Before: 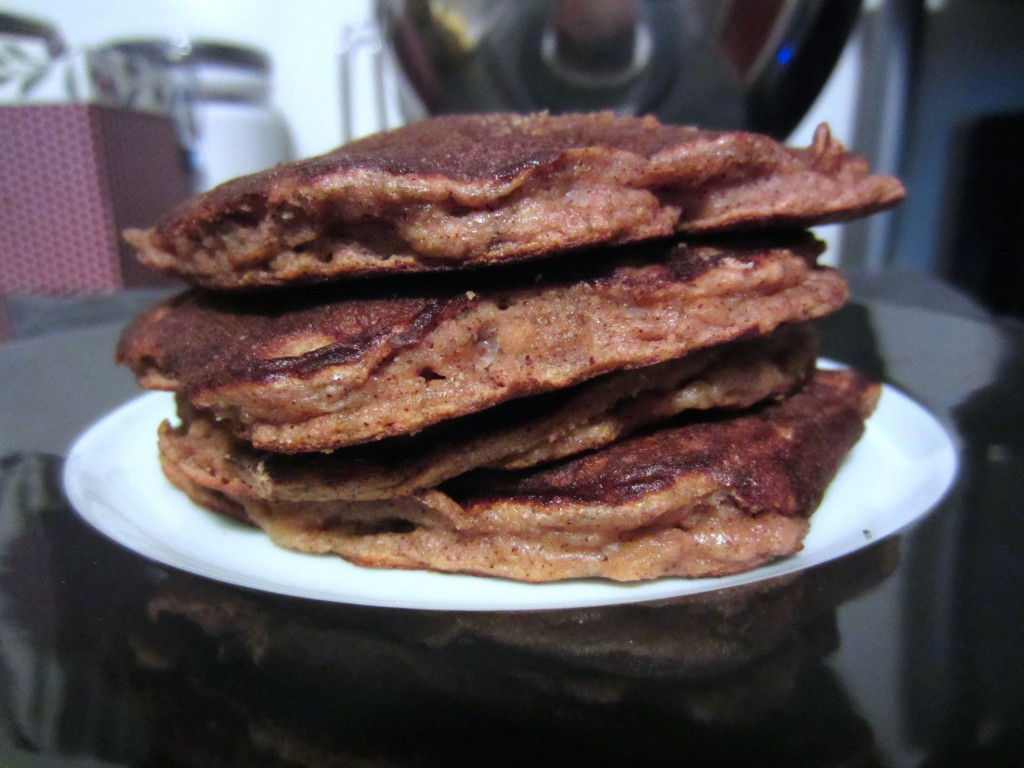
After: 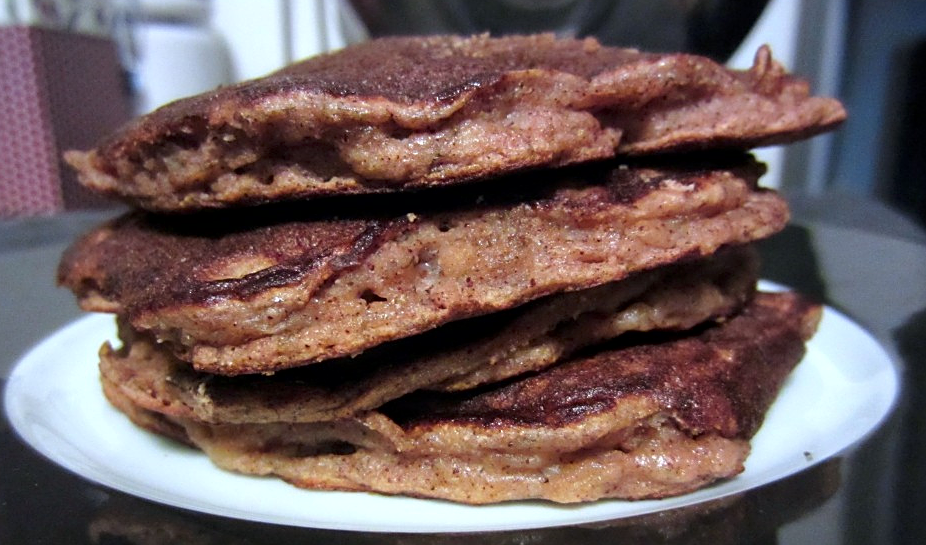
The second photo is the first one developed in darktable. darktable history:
local contrast: mode bilateral grid, contrast 21, coarseness 50, detail 128%, midtone range 0.2
crop: left 5.84%, top 10.19%, right 3.676%, bottom 18.832%
sharpen: on, module defaults
